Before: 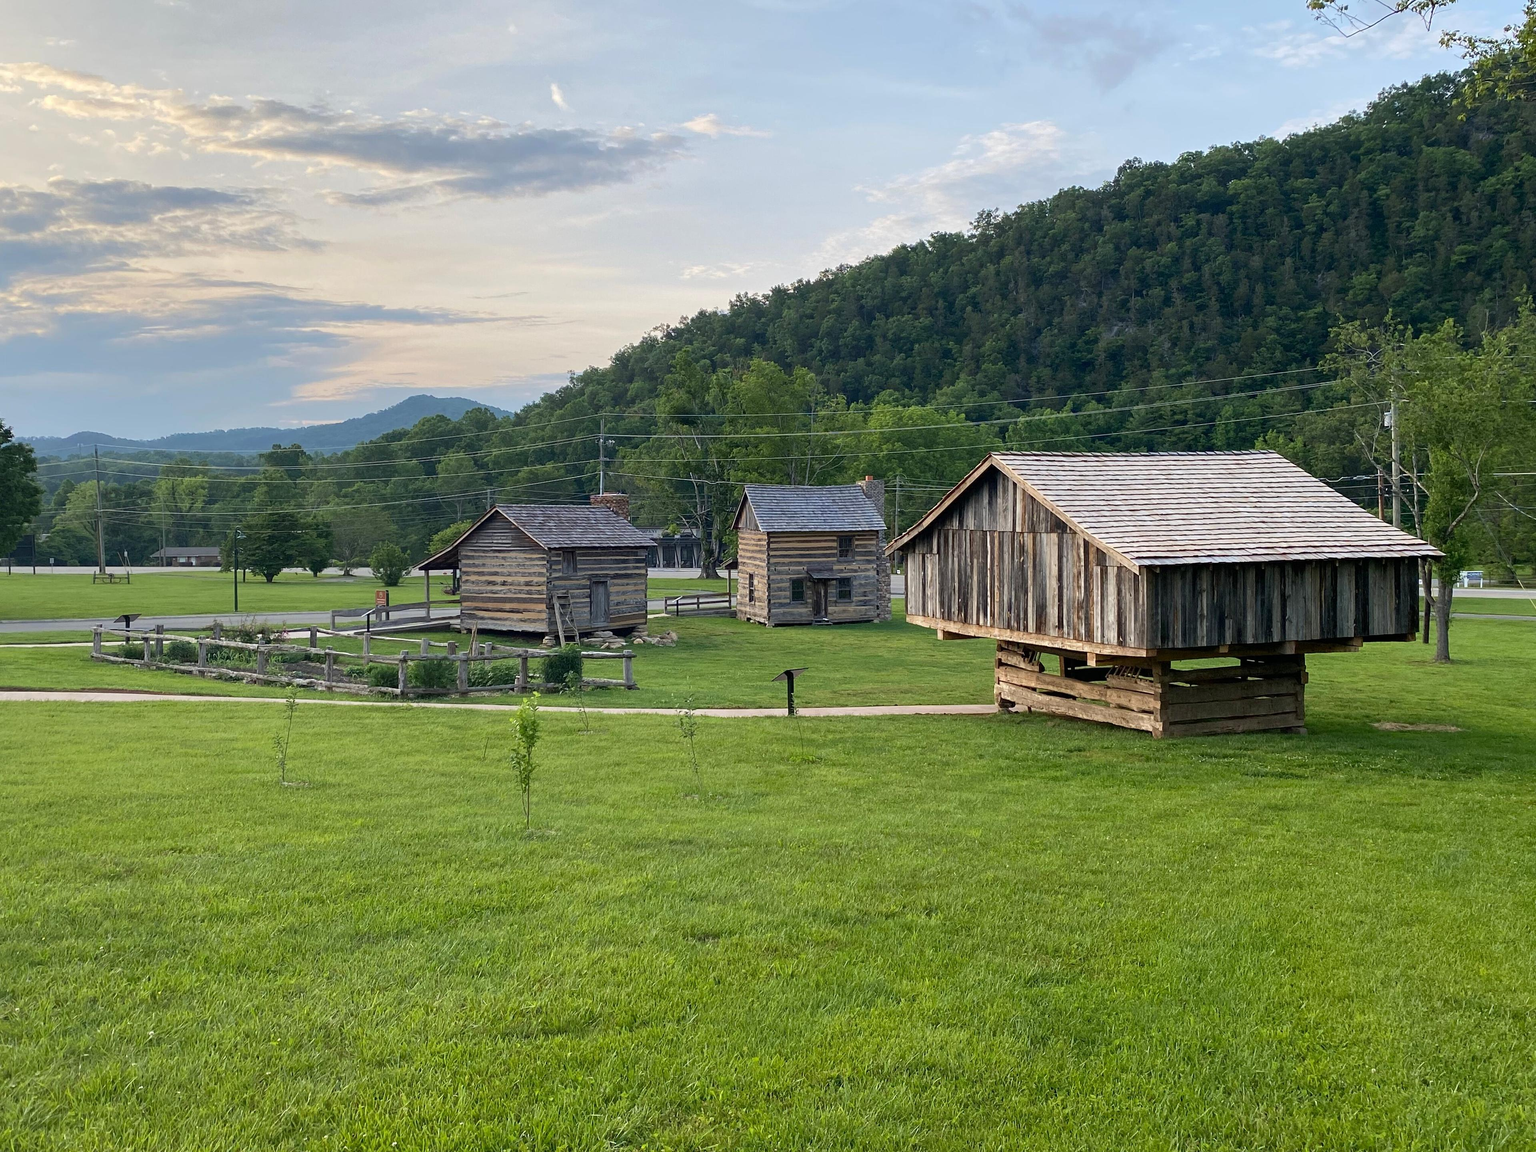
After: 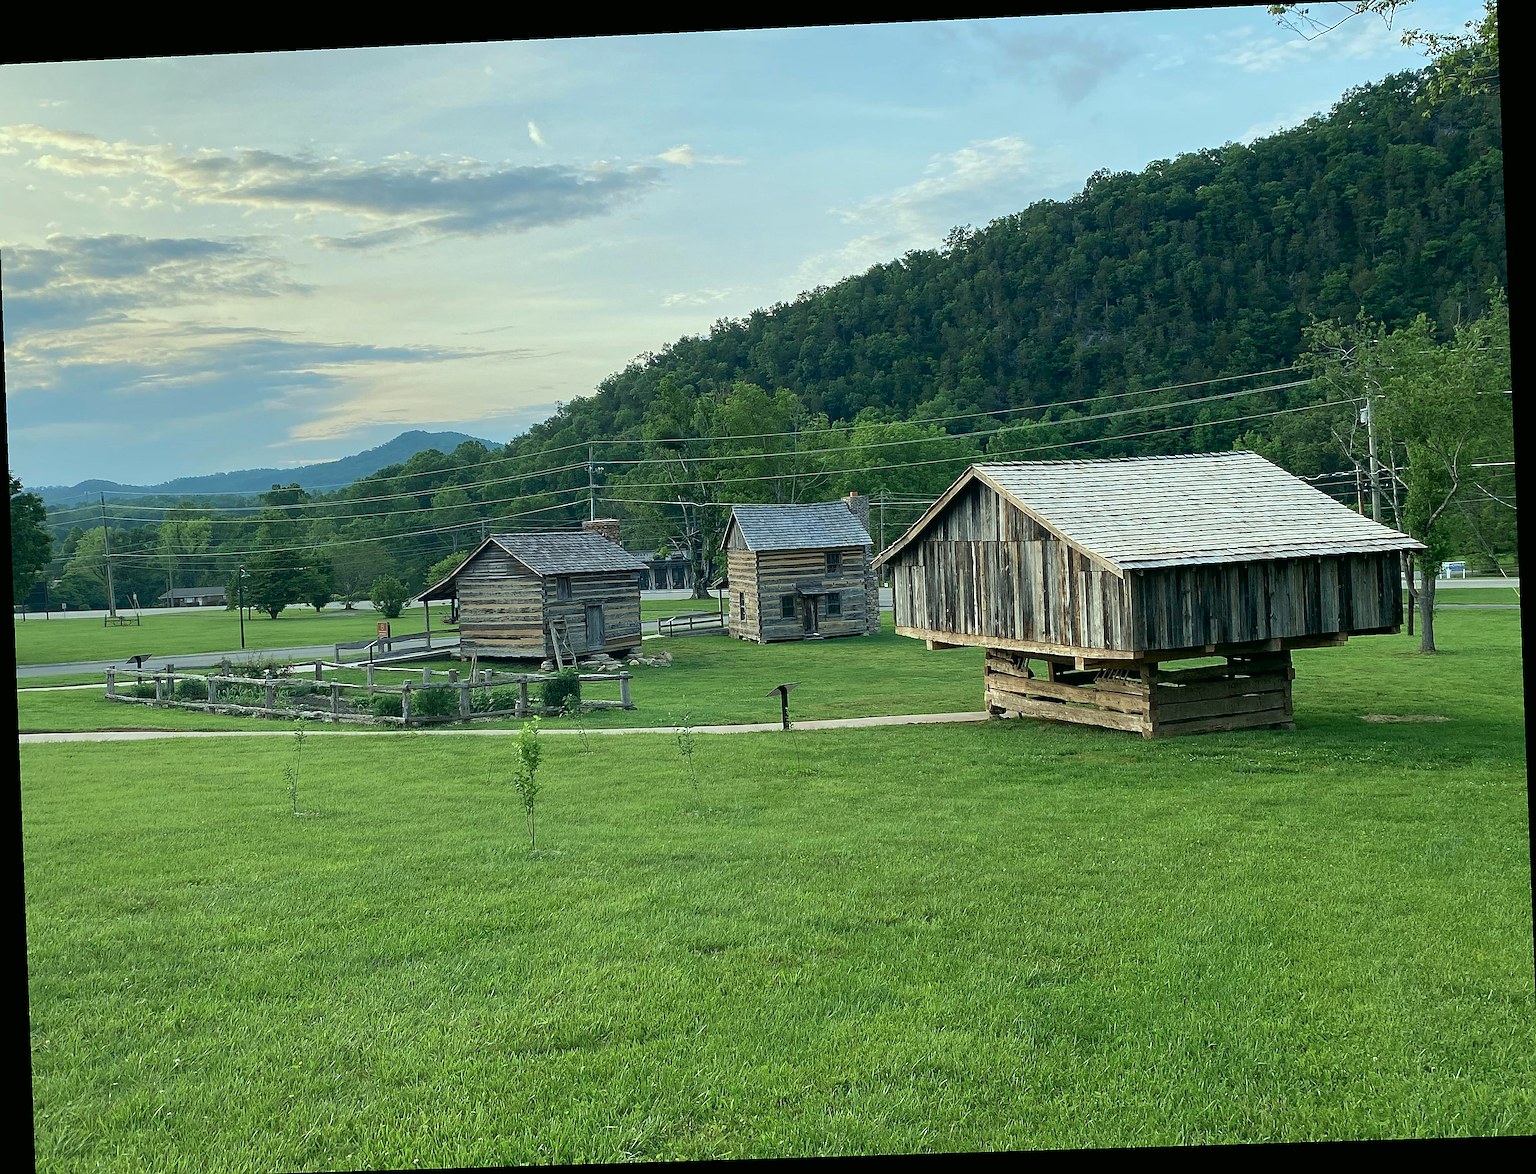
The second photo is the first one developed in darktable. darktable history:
crop: left 0.434%, top 0.485%, right 0.244%, bottom 0.386%
color balance: input saturation 100.43%, contrast fulcrum 14.22%, output saturation 70.41%
rotate and perspective: rotation -2.22°, lens shift (horizontal) -0.022, automatic cropping off
color correction: highlights a* -7.33, highlights b* 1.26, shadows a* -3.55, saturation 1.4
sharpen: radius 1.4, amount 1.25, threshold 0.7
exposure: exposure -0.021 EV, compensate highlight preservation false
